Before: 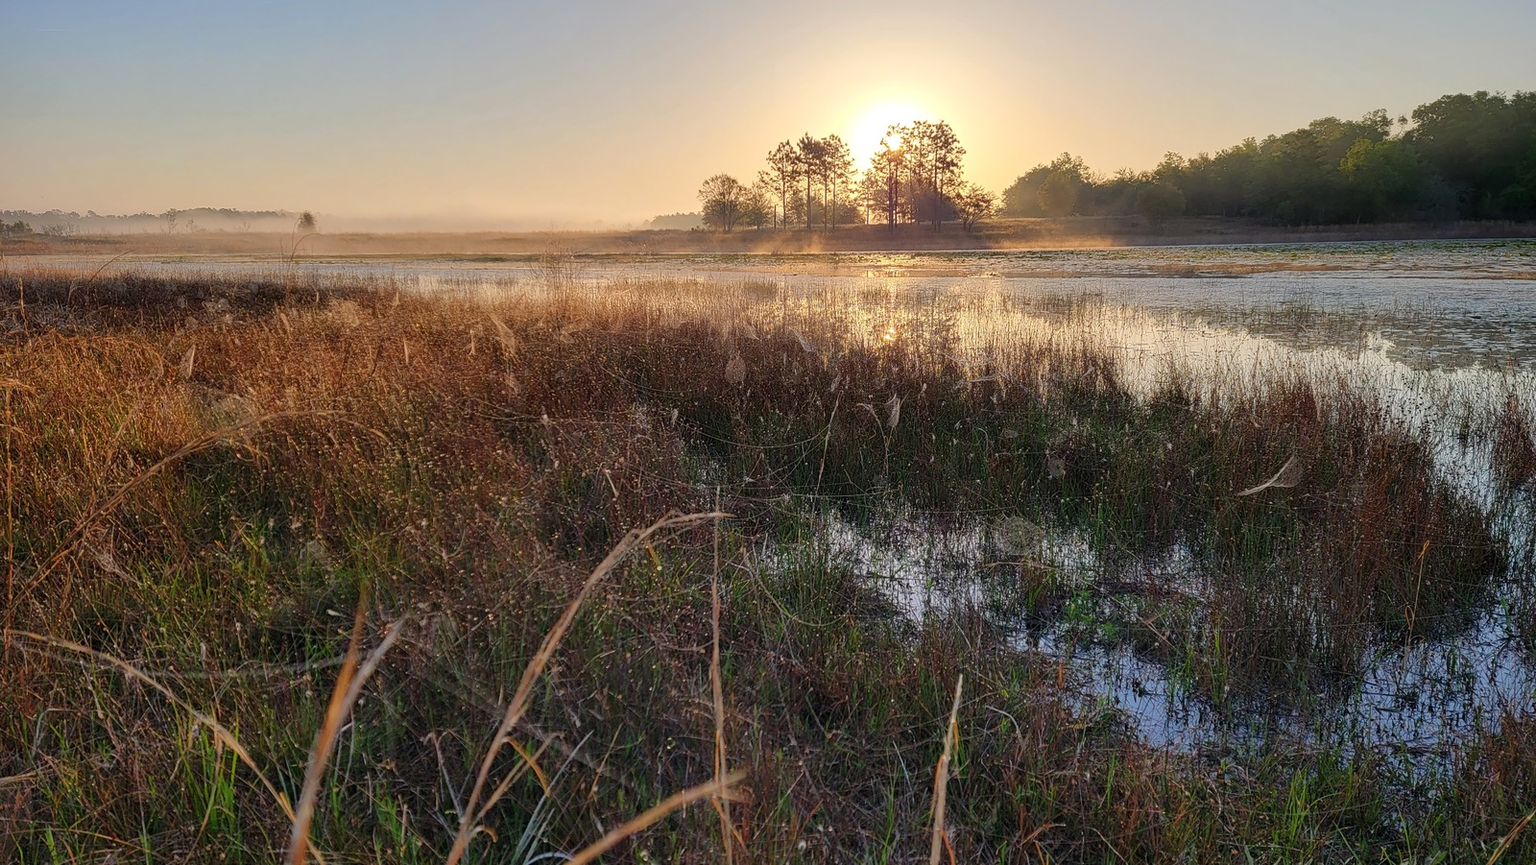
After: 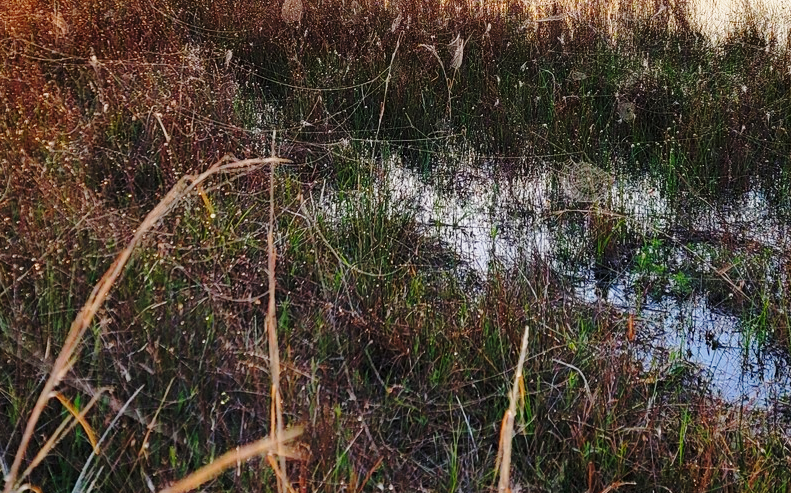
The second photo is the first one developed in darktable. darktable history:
base curve: curves: ch0 [(0, 0) (0.028, 0.03) (0.121, 0.232) (0.46, 0.748) (0.859, 0.968) (1, 1)], preserve colors none
crop: left 29.672%, top 41.786%, right 20.851%, bottom 3.487%
